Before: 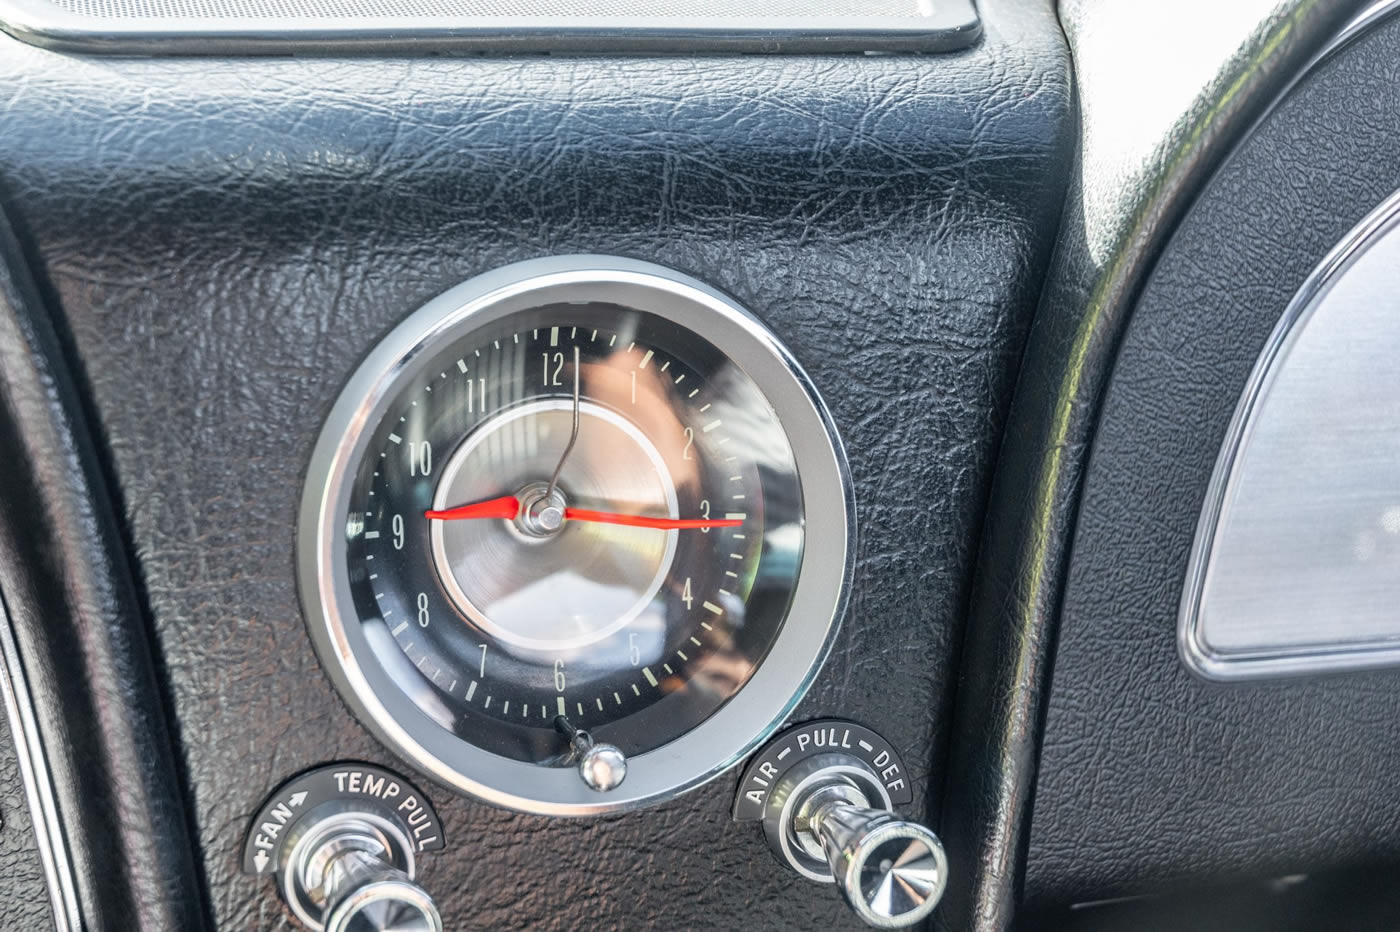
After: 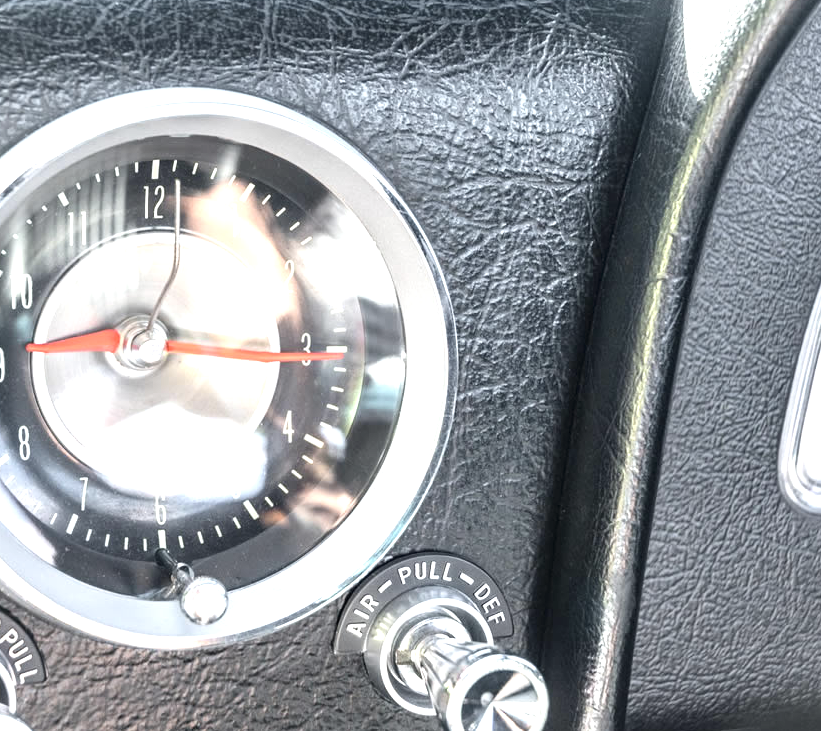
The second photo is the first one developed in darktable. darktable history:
crop and rotate: left 28.62%, top 18.016%, right 12.719%, bottom 3.534%
exposure: black level correction 0, exposure 1.2 EV, compensate highlight preservation false
contrast brightness saturation: contrast 0.095, saturation -0.372
